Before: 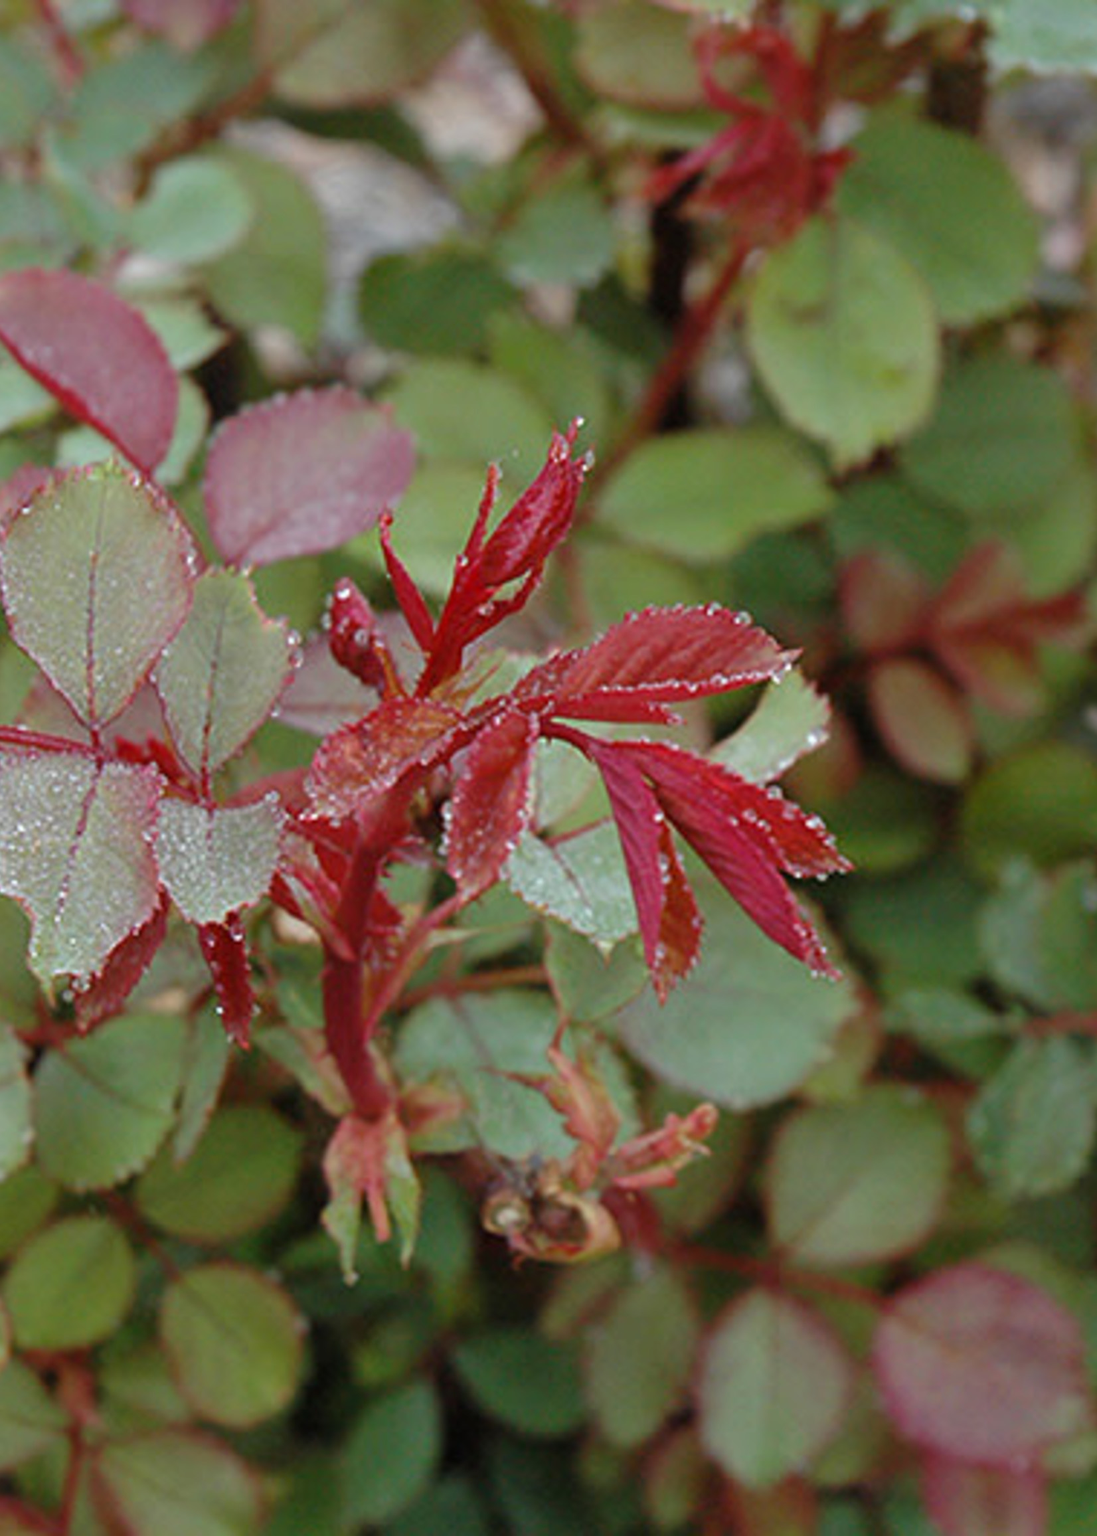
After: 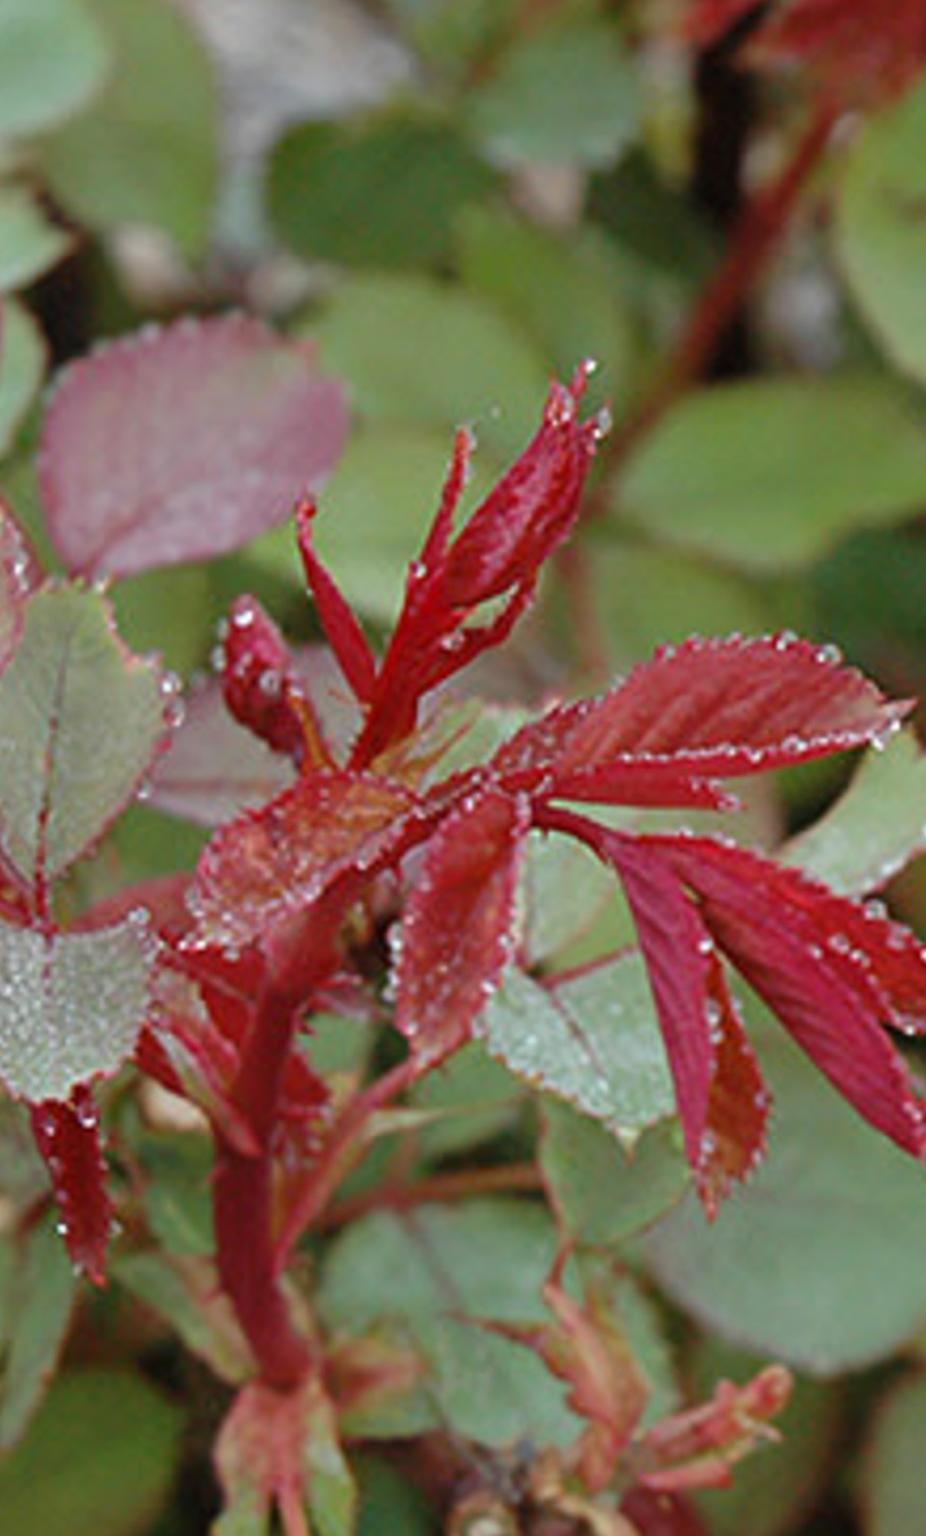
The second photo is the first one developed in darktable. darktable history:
crop: left 16.178%, top 11.229%, right 26.142%, bottom 20.505%
